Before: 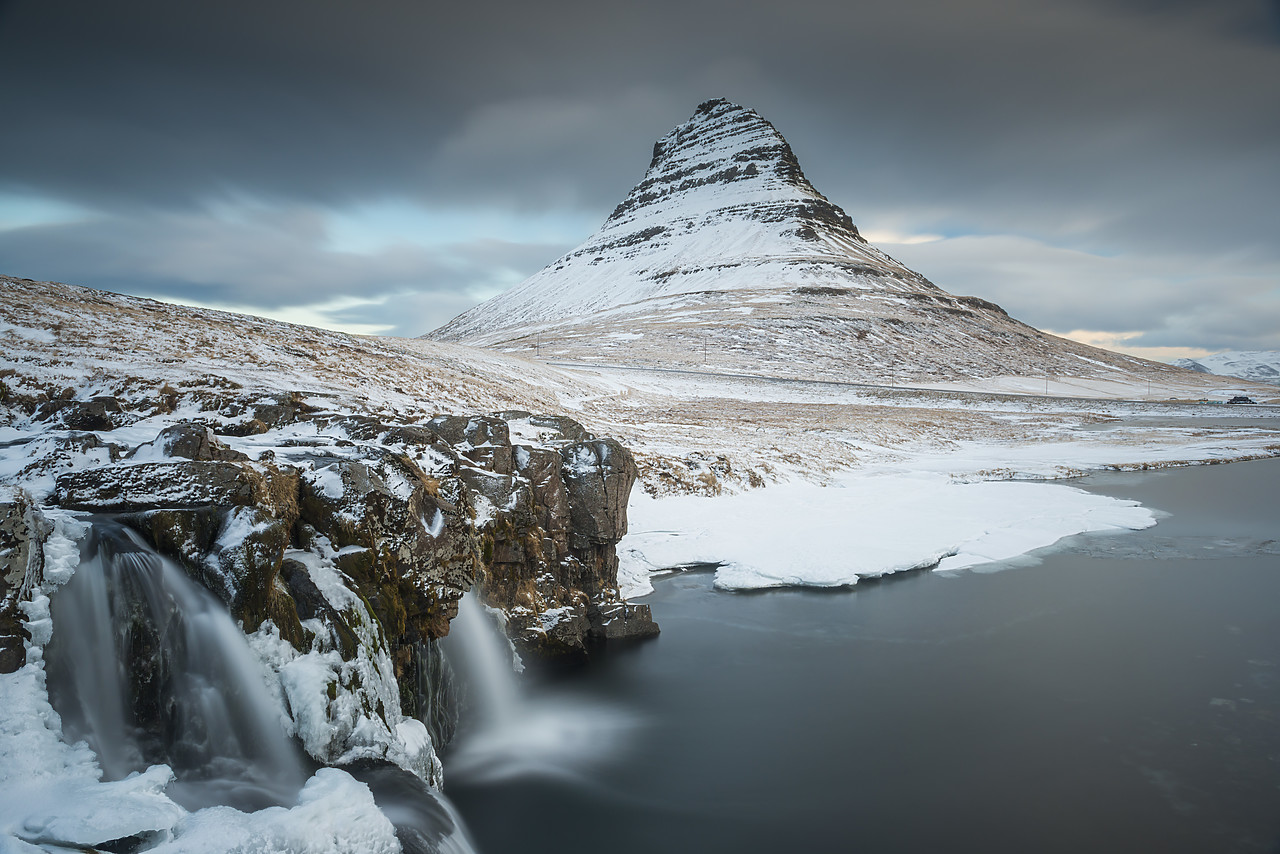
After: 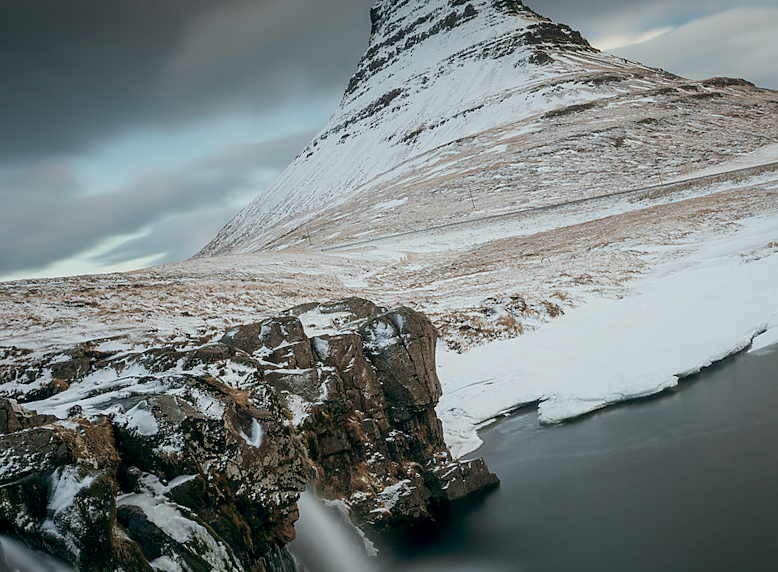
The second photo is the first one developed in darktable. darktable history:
exposure: black level correction 0.006, exposure -0.226 EV, compensate highlight preservation false
color balance: lift [1, 0.994, 1.002, 1.006], gamma [0.957, 1.081, 1.016, 0.919], gain [0.97, 0.972, 1.01, 1.028], input saturation 91.06%, output saturation 79.8%
rotate and perspective: rotation -14.8°, crop left 0.1, crop right 0.903, crop top 0.25, crop bottom 0.748
crop and rotate: left 13.342%, right 19.991%
